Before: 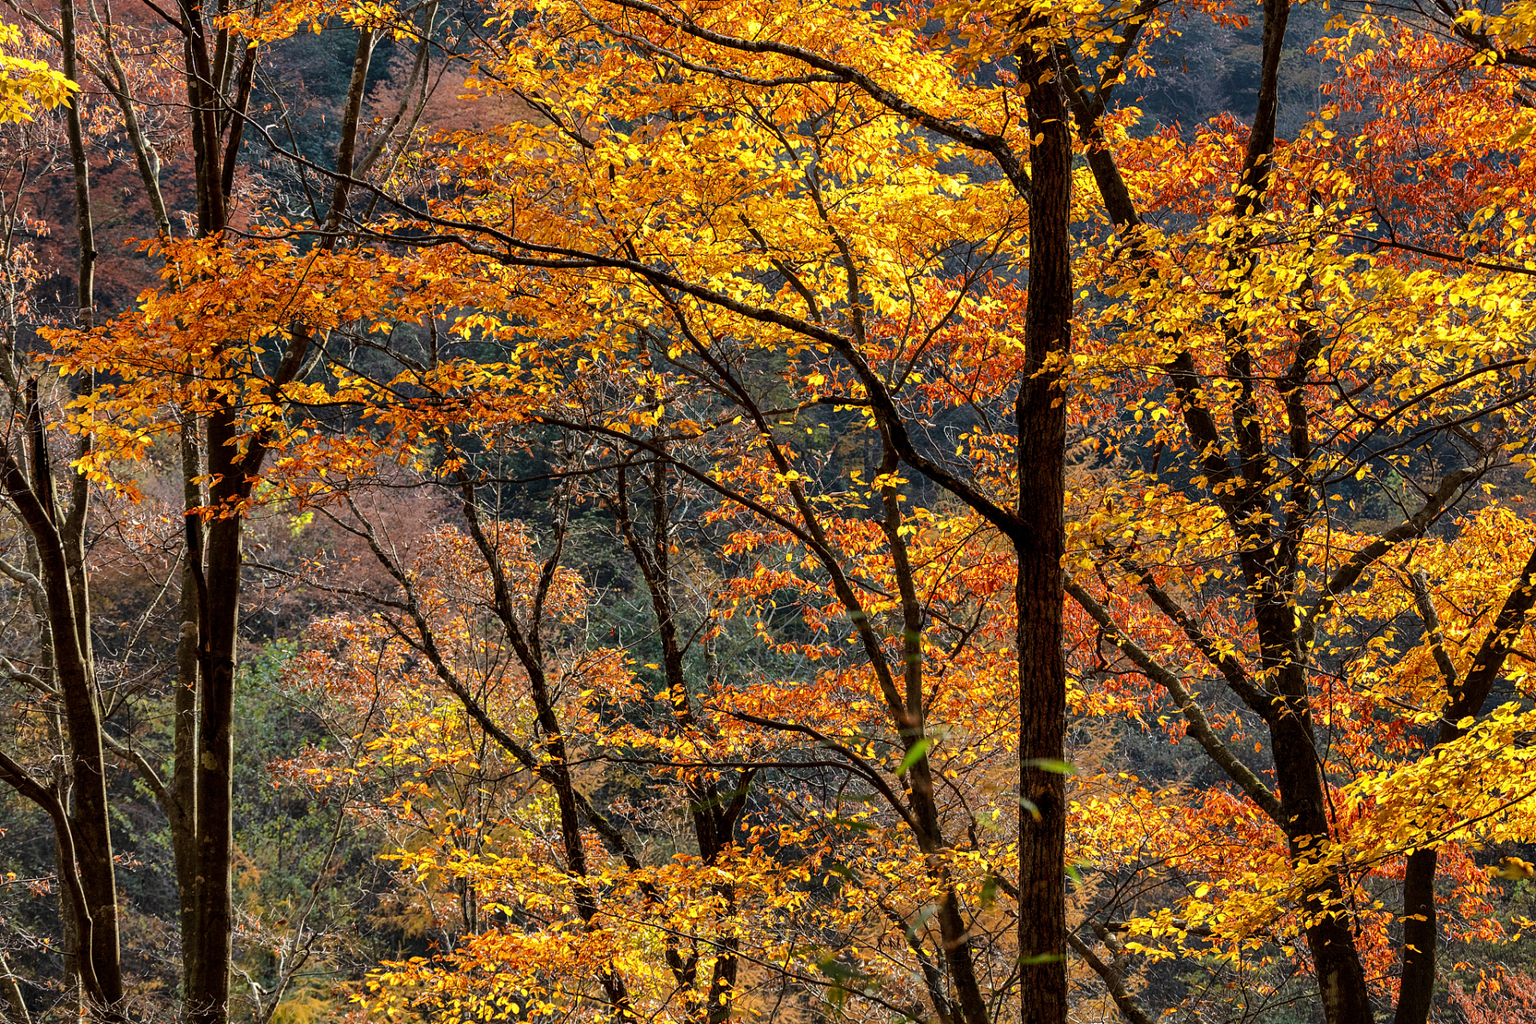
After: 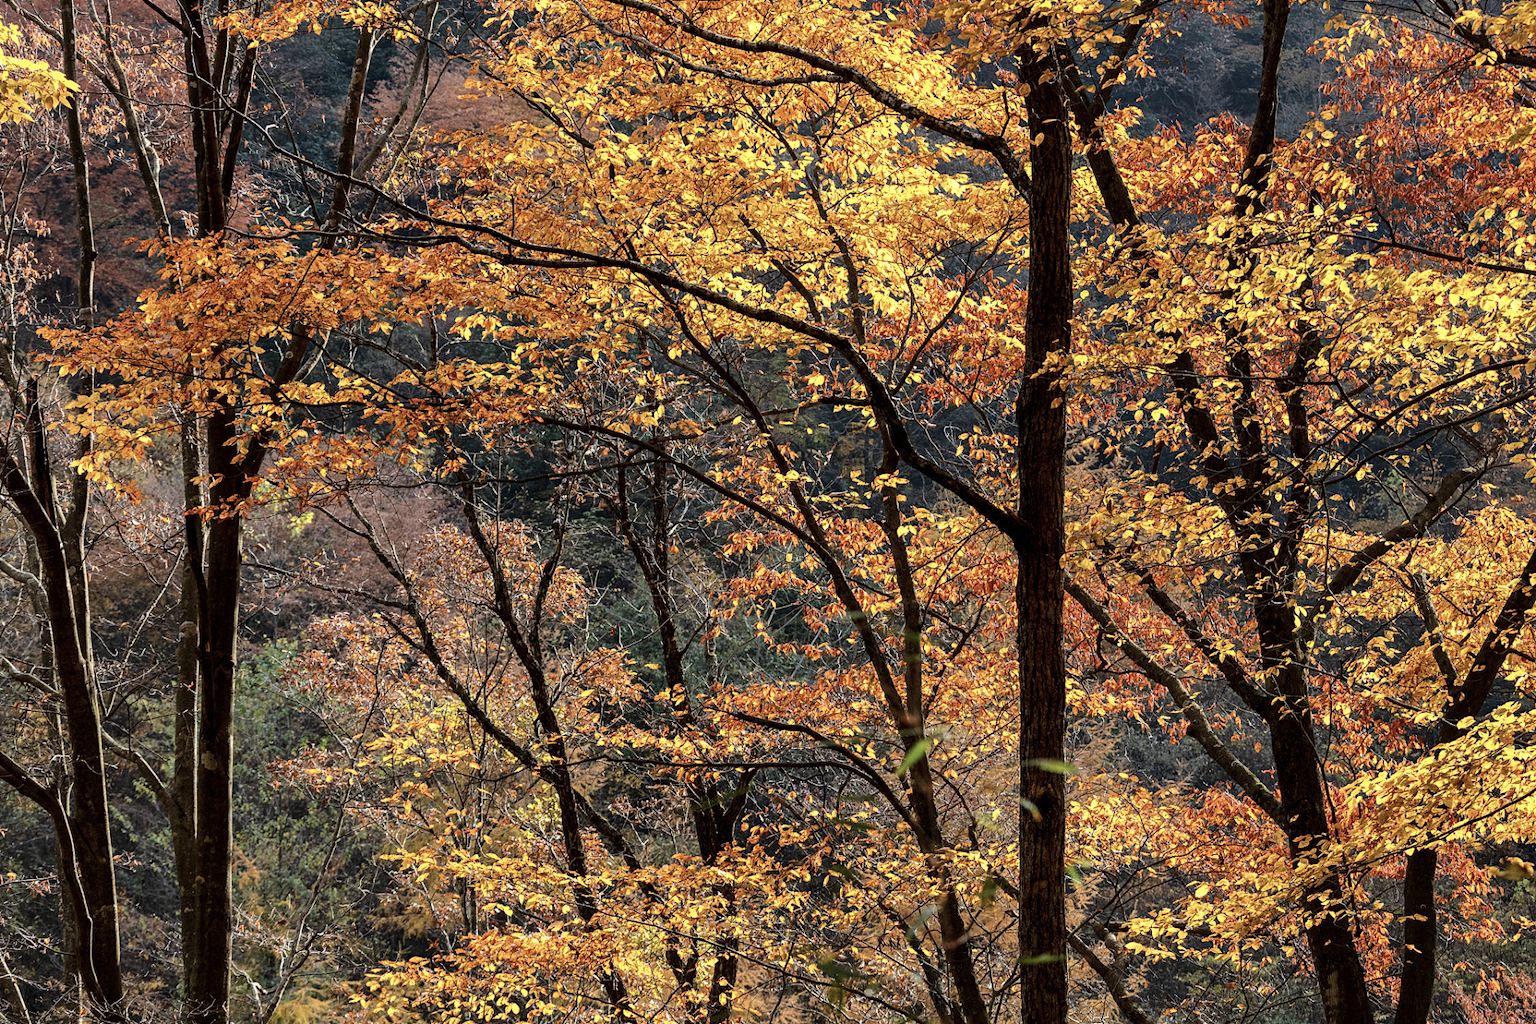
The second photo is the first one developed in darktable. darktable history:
color correction: highlights b* 0.061
contrast brightness saturation: contrast 0.104, saturation -0.287
